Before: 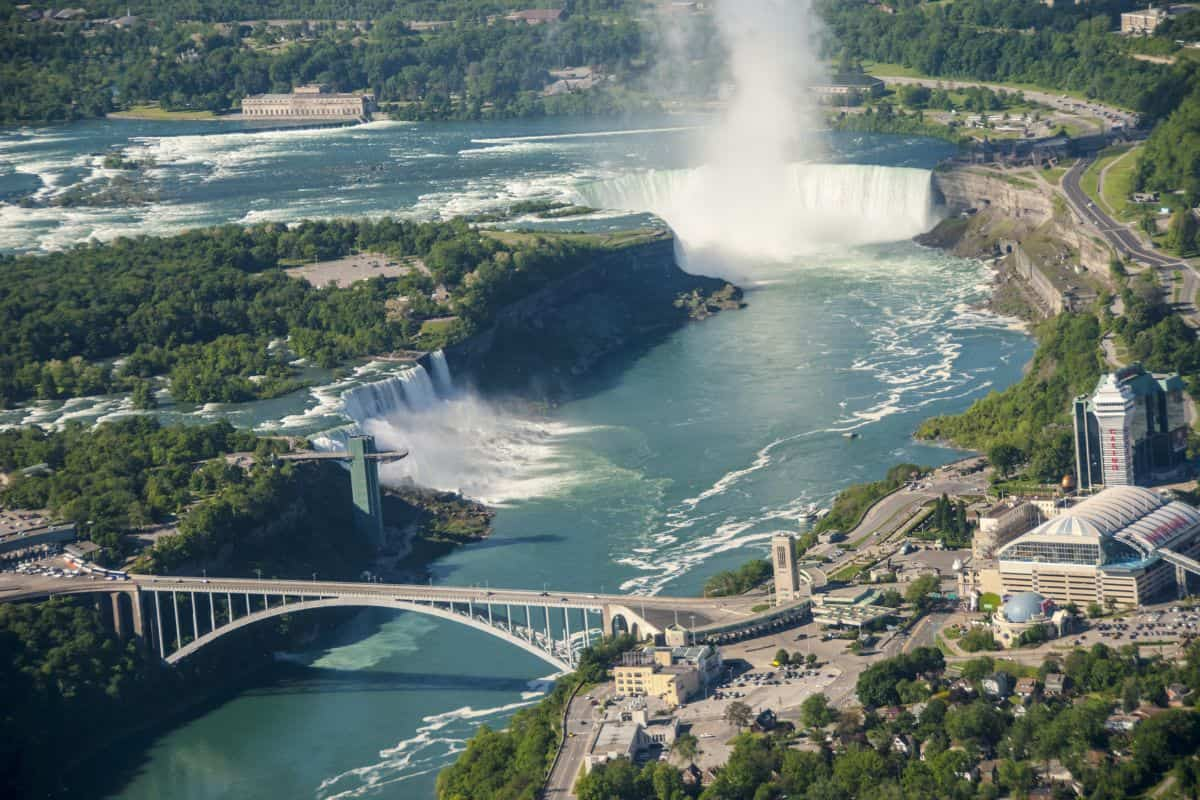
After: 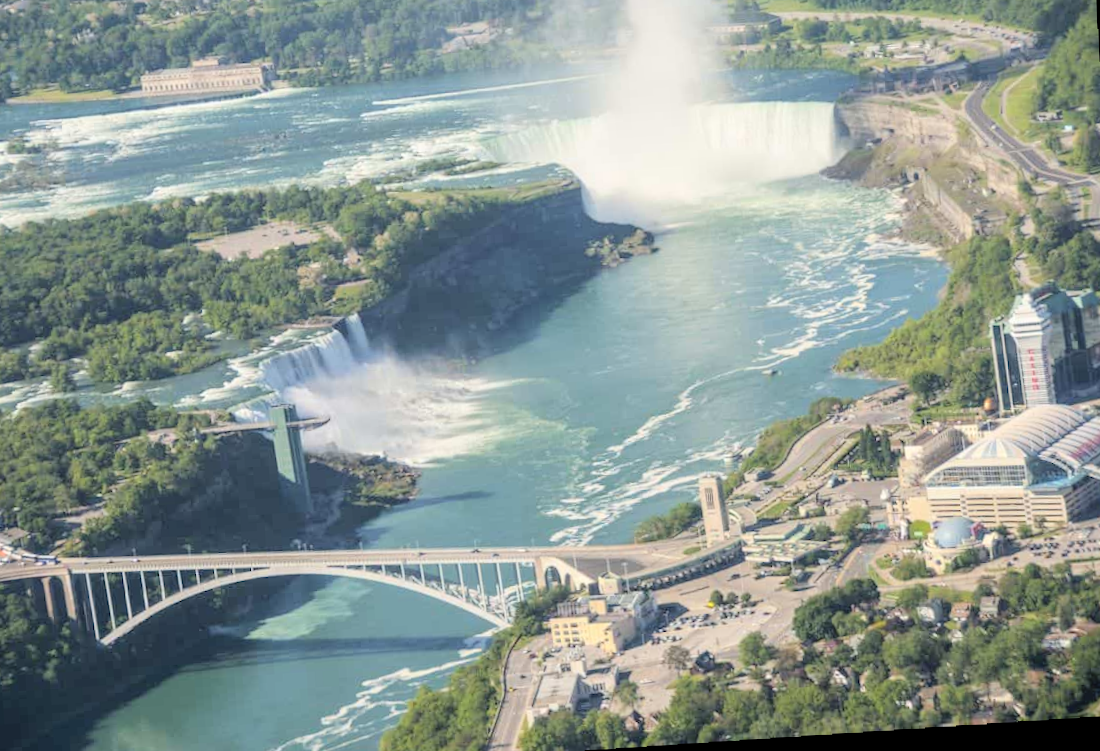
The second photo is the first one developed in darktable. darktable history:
crop and rotate: angle 1.96°, left 5.673%, top 5.673%
rotate and perspective: rotation -1.77°, lens shift (horizontal) 0.004, automatic cropping off
global tonemap: drago (0.7, 100)
